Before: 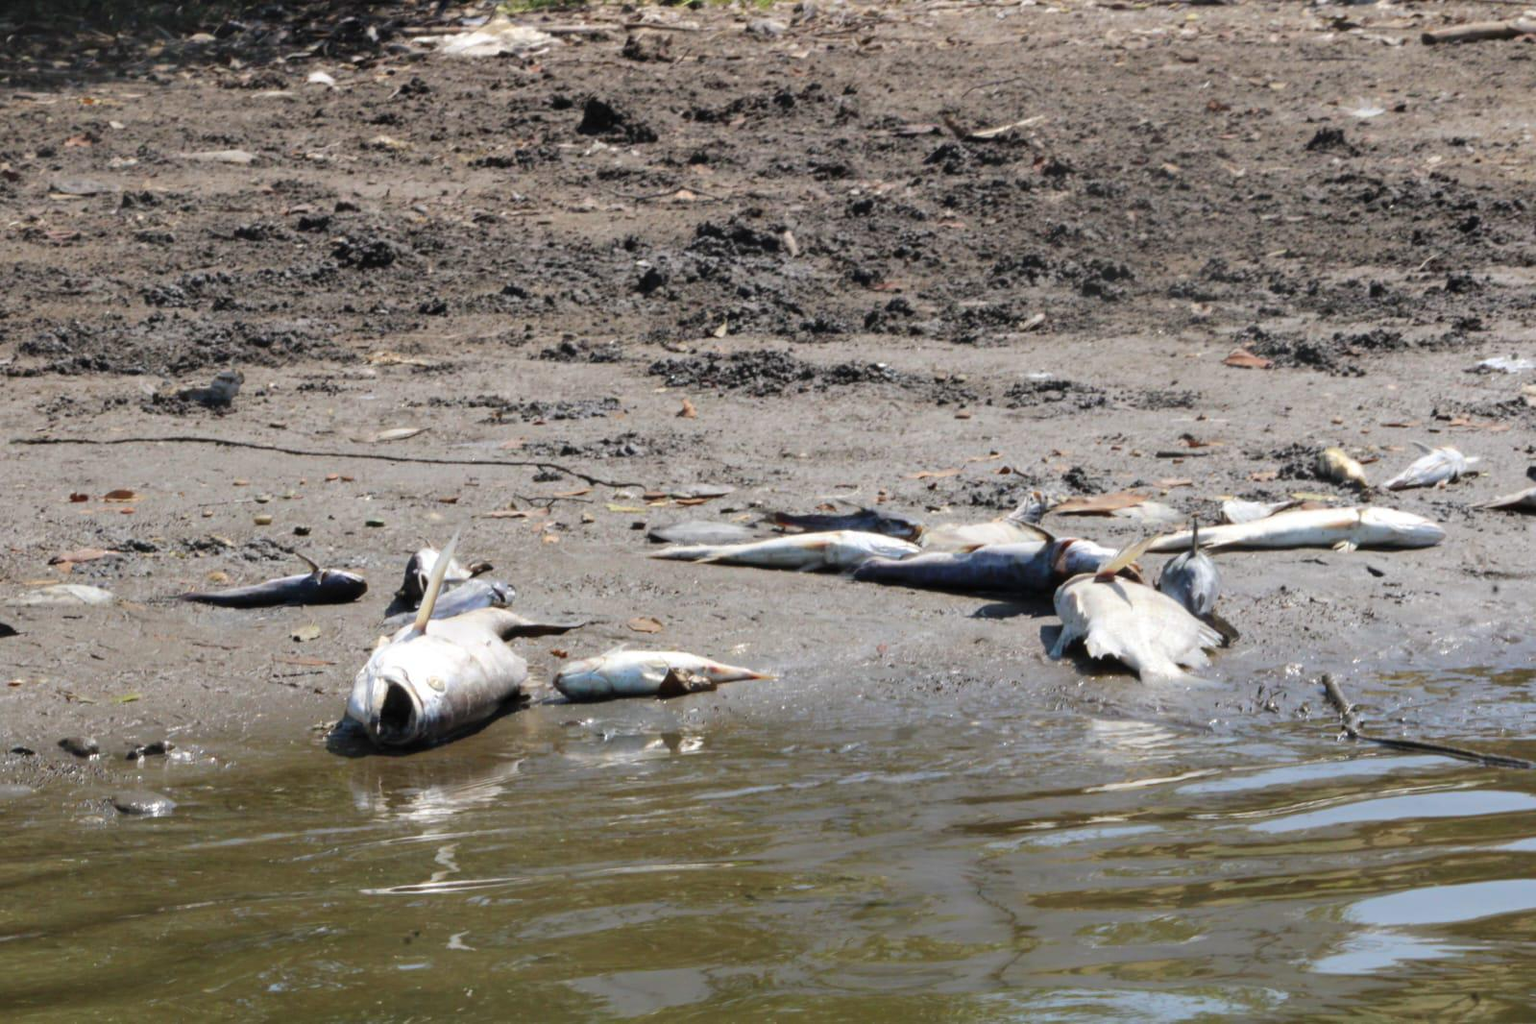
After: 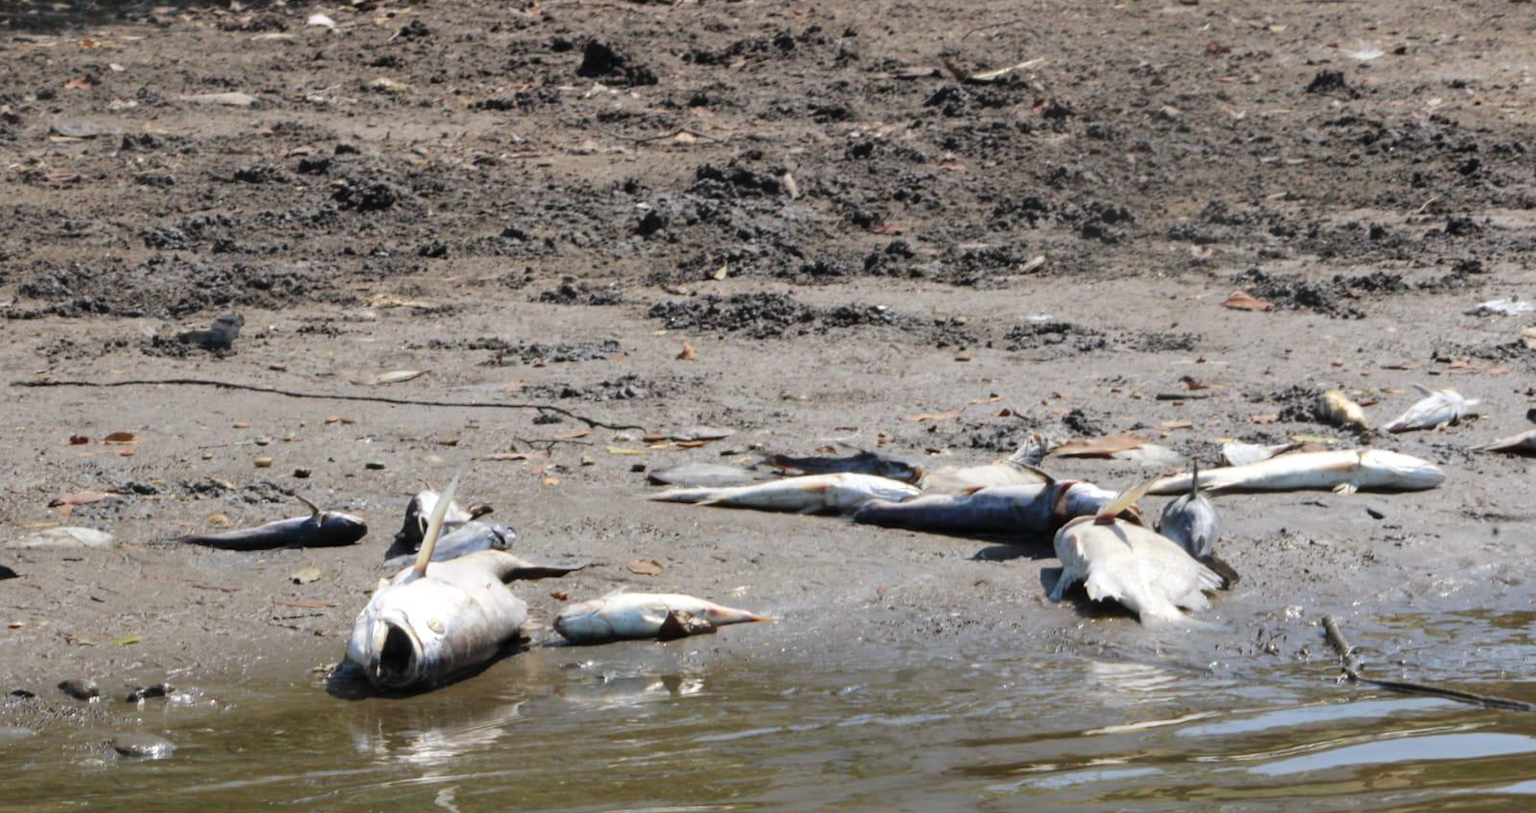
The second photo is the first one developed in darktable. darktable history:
crop and rotate: top 5.664%, bottom 14.828%
